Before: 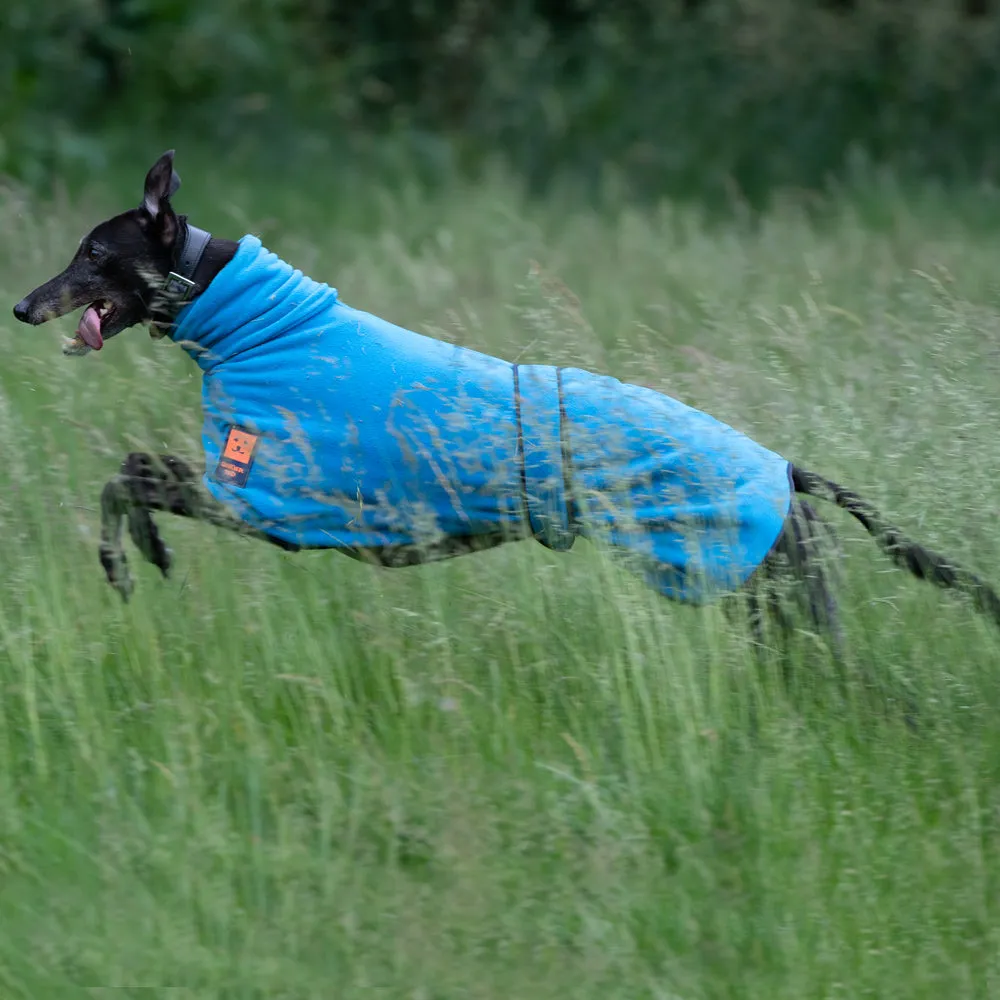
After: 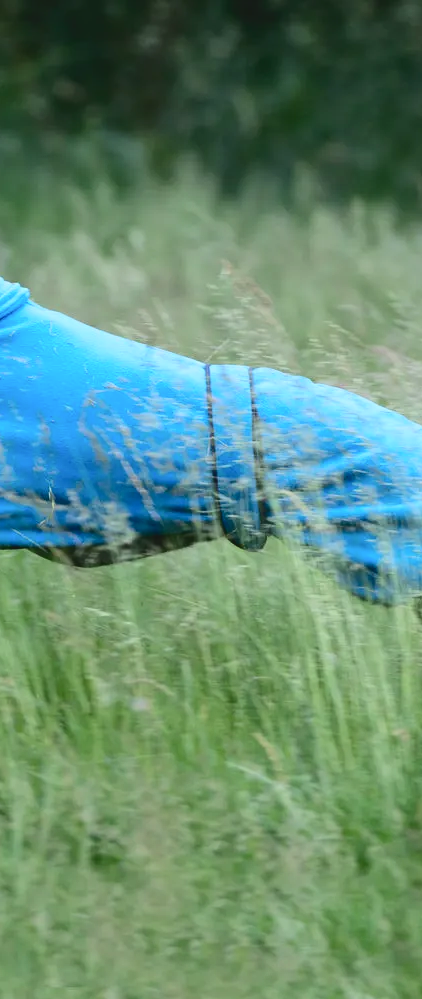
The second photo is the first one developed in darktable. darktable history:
tone curve: curves: ch0 [(0, 0) (0.003, 0.077) (0.011, 0.079) (0.025, 0.085) (0.044, 0.095) (0.069, 0.109) (0.1, 0.124) (0.136, 0.142) (0.177, 0.169) (0.224, 0.207) (0.277, 0.267) (0.335, 0.347) (0.399, 0.442) (0.468, 0.54) (0.543, 0.635) (0.623, 0.726) (0.709, 0.813) (0.801, 0.882) (0.898, 0.934) (1, 1)], color space Lab, independent channels
color correction: highlights b* 0.064, saturation 1.06
crop: left 30.846%, right 26.937%
